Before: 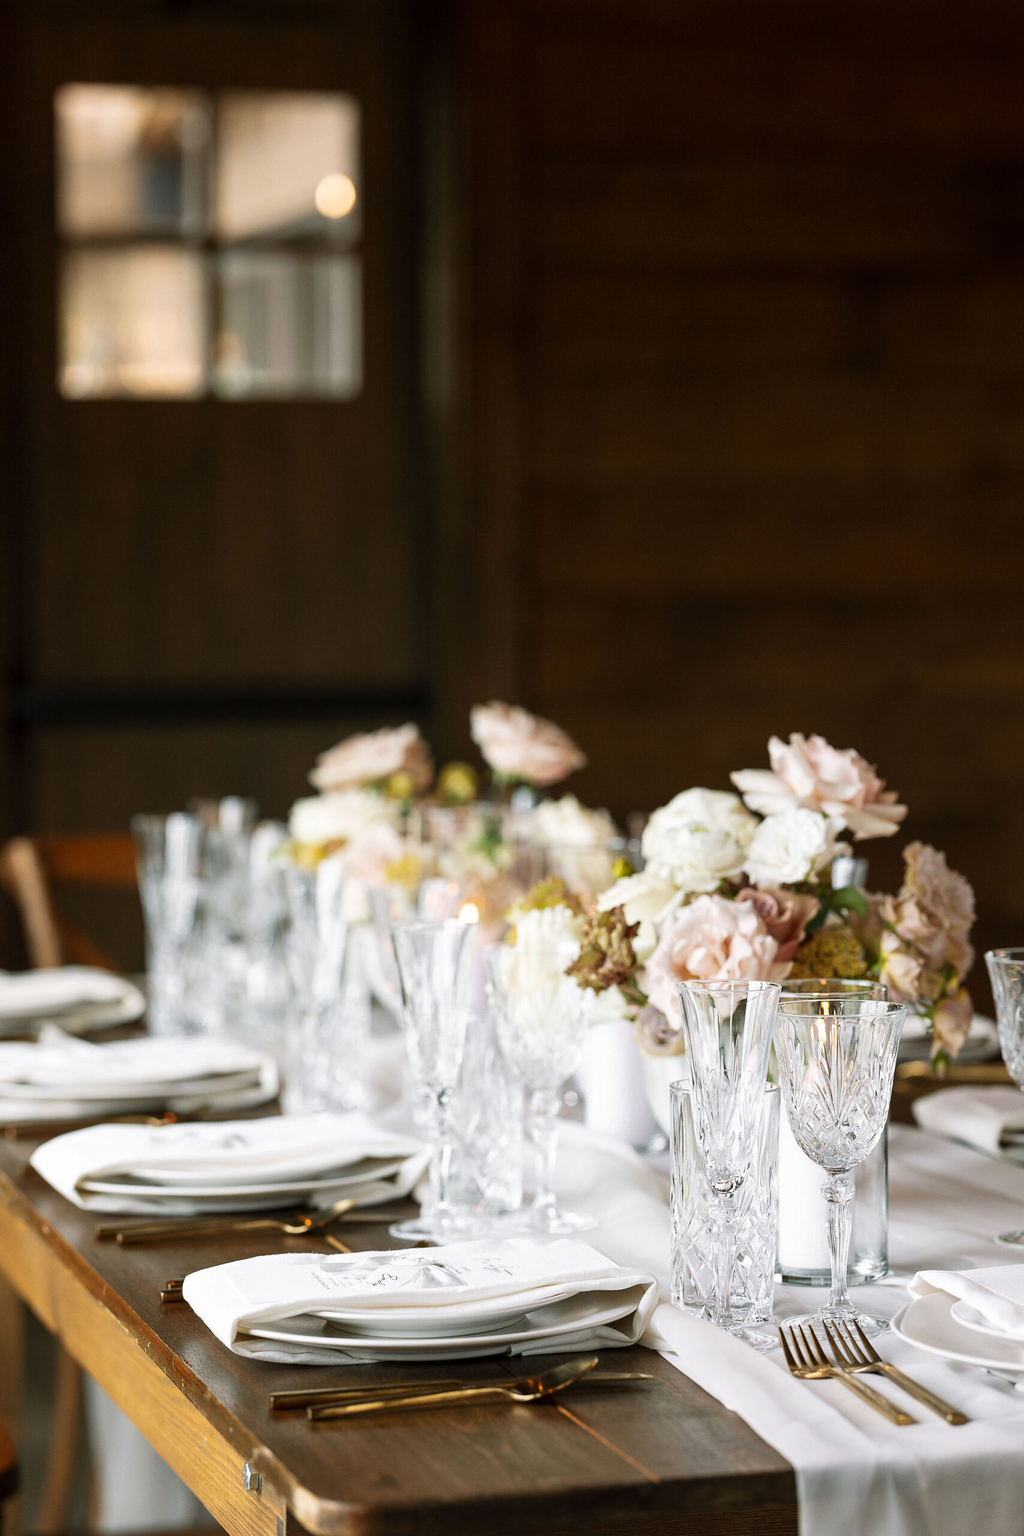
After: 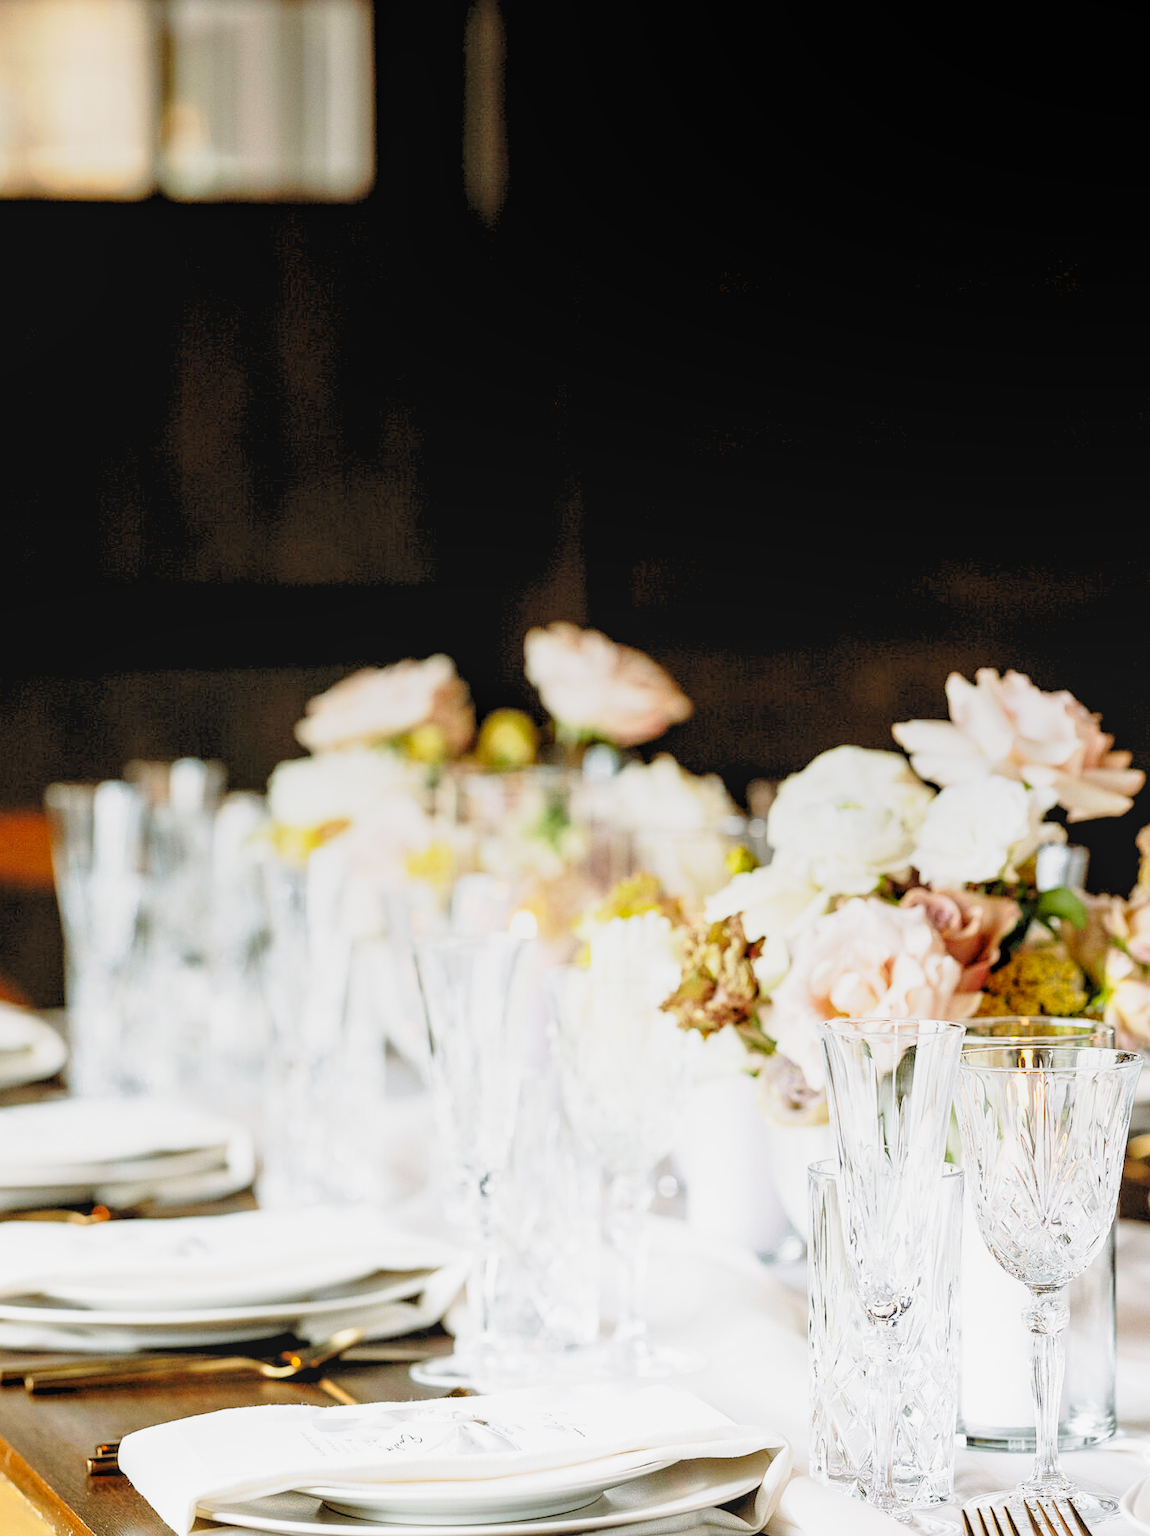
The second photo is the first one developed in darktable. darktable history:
base curve: curves: ch0 [(0, 0) (0.028, 0.03) (0.121, 0.232) (0.46, 0.748) (0.859, 0.968) (1, 1)], preserve colors none
rgb levels: preserve colors sum RGB, levels [[0.038, 0.433, 0.934], [0, 0.5, 1], [0, 0.5, 1]]
local contrast: detail 110%
crop: left 9.712%, top 16.928%, right 10.845%, bottom 12.332%
